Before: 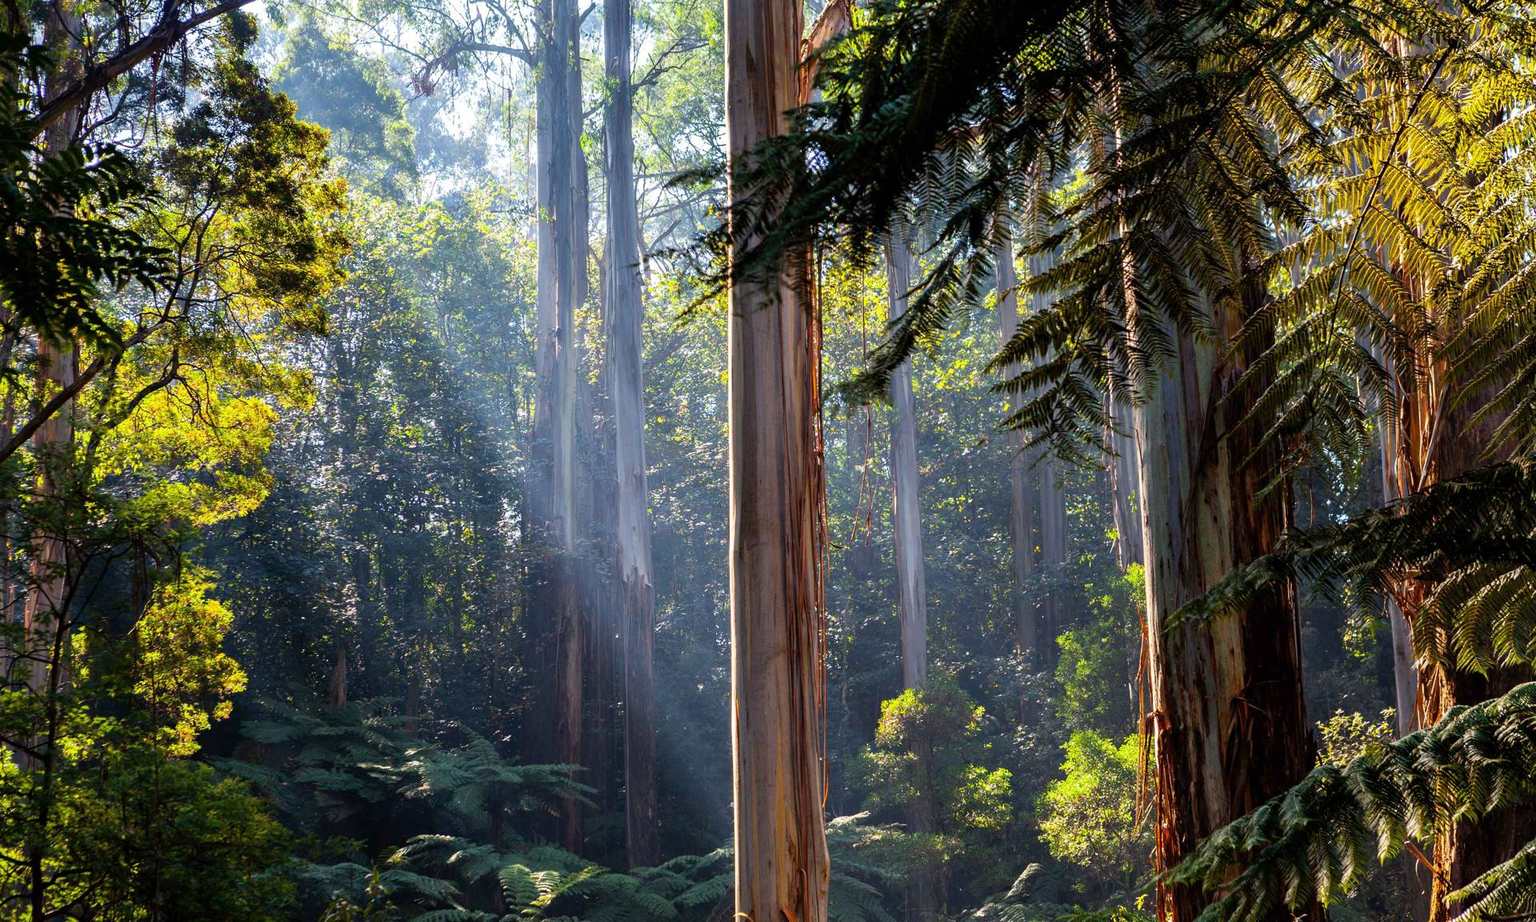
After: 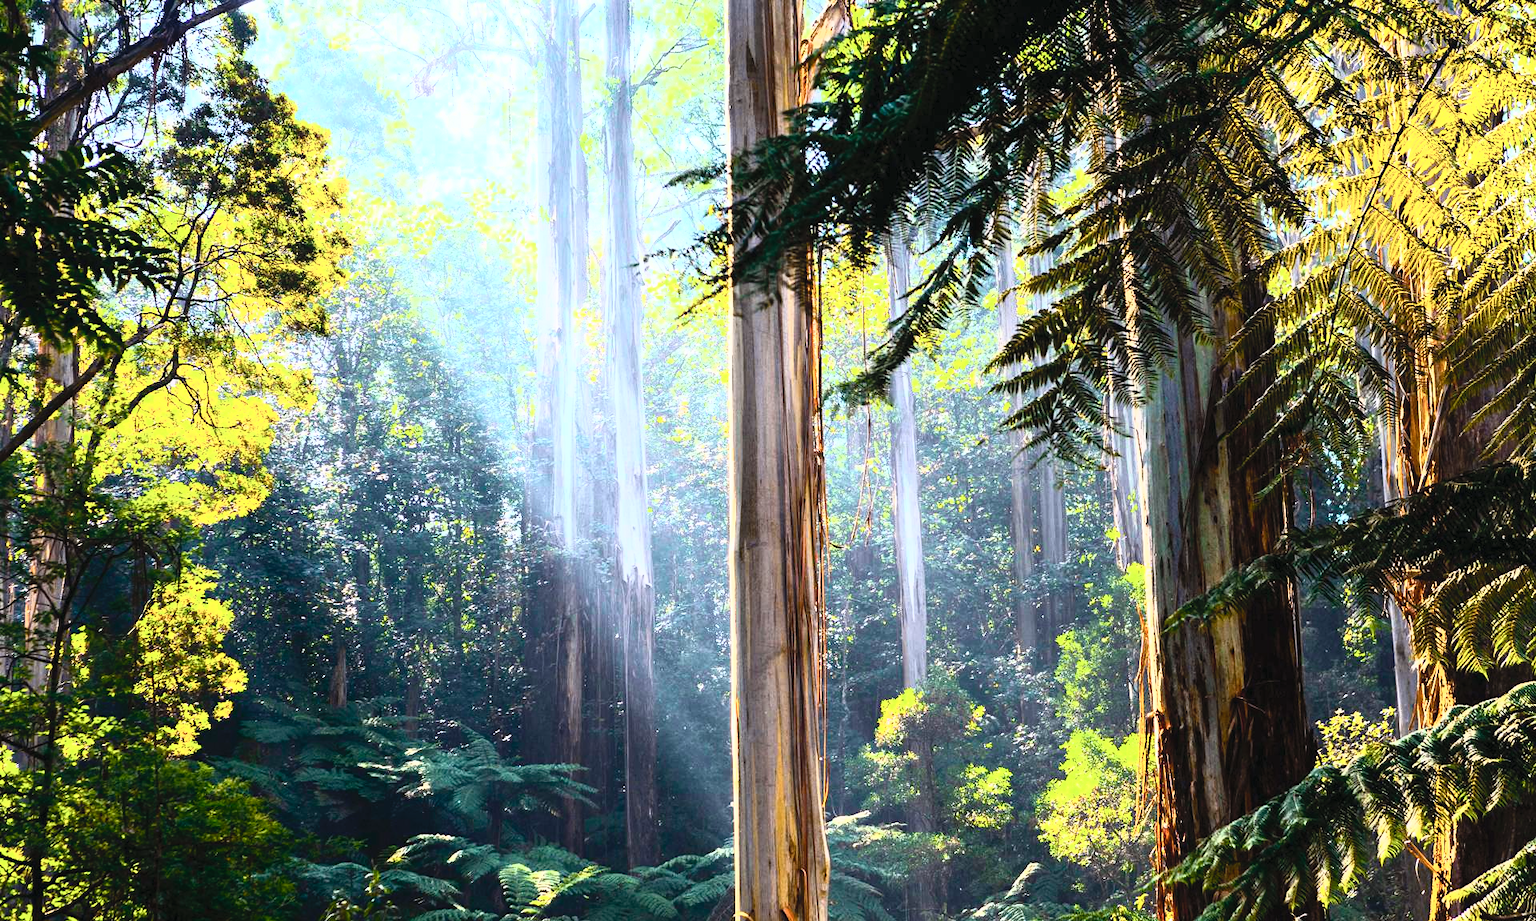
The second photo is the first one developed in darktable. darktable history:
color balance rgb: perceptual saturation grading › global saturation 20%, global vibrance 20%
contrast brightness saturation: contrast 0.43, brightness 0.56, saturation -0.19
tone curve: curves: ch0 [(0, 0.018) (0.162, 0.128) (0.434, 0.478) (0.667, 0.785) (0.819, 0.943) (1, 0.991)]; ch1 [(0, 0) (0.402, 0.36) (0.476, 0.449) (0.506, 0.505) (0.523, 0.518) (0.582, 0.586) (0.641, 0.668) (0.7, 0.741) (1, 1)]; ch2 [(0, 0) (0.416, 0.403) (0.483, 0.472) (0.503, 0.505) (0.521, 0.519) (0.547, 0.561) (0.597, 0.643) (0.699, 0.759) (0.997, 0.858)], color space Lab, independent channels
shadows and highlights: shadows -23.08, highlights 46.15, soften with gaussian
